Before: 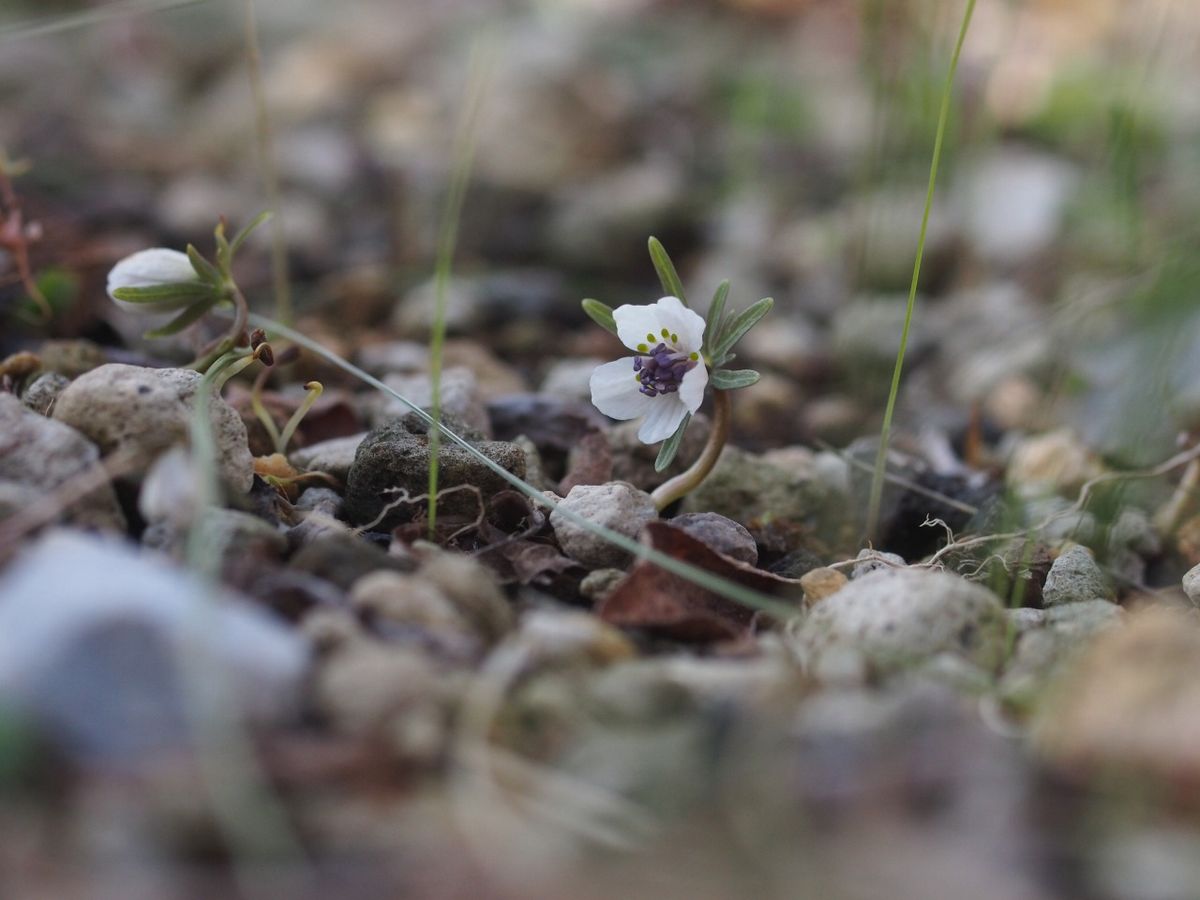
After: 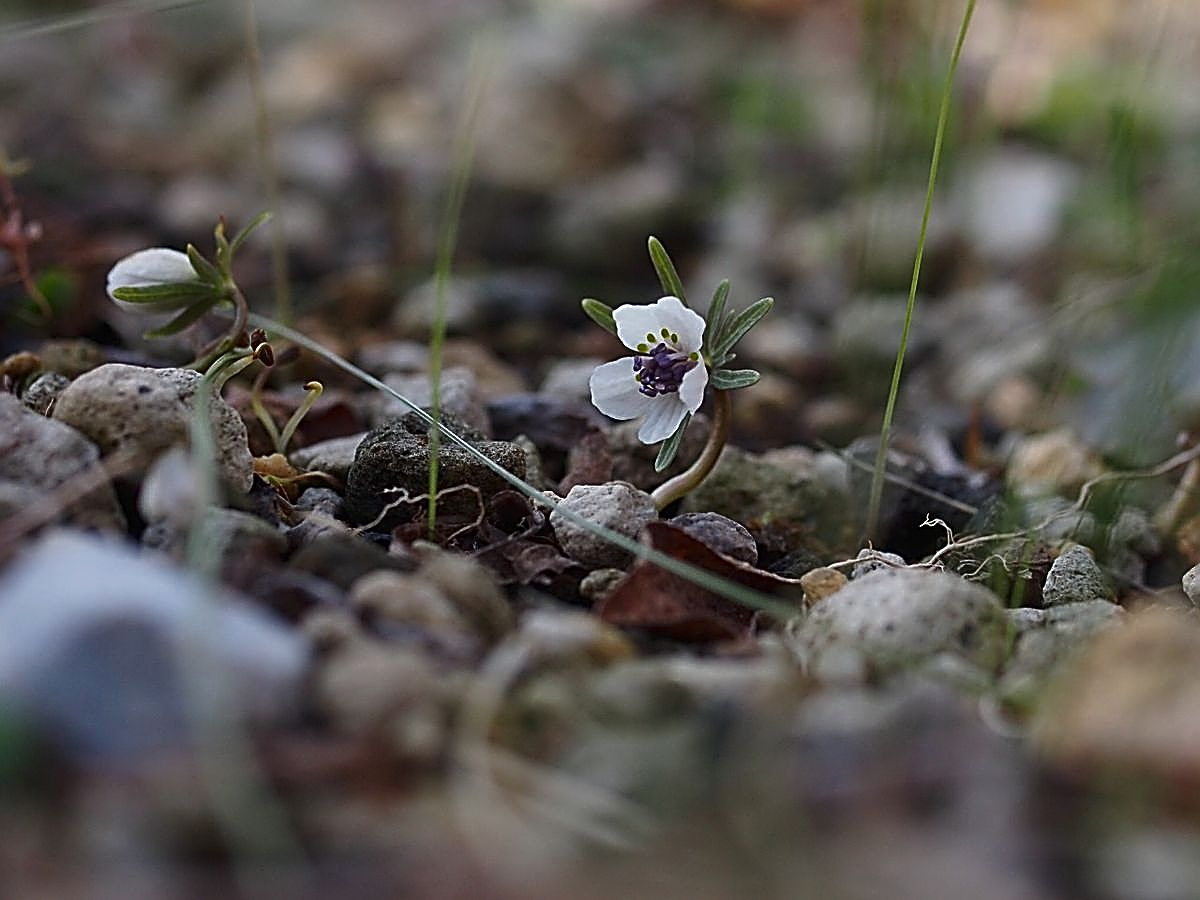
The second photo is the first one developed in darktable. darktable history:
sharpen: amount 1.987
exposure: exposure -0.069 EV, compensate highlight preservation false
contrast brightness saturation: contrast 0.067, brightness -0.128, saturation 0.065
